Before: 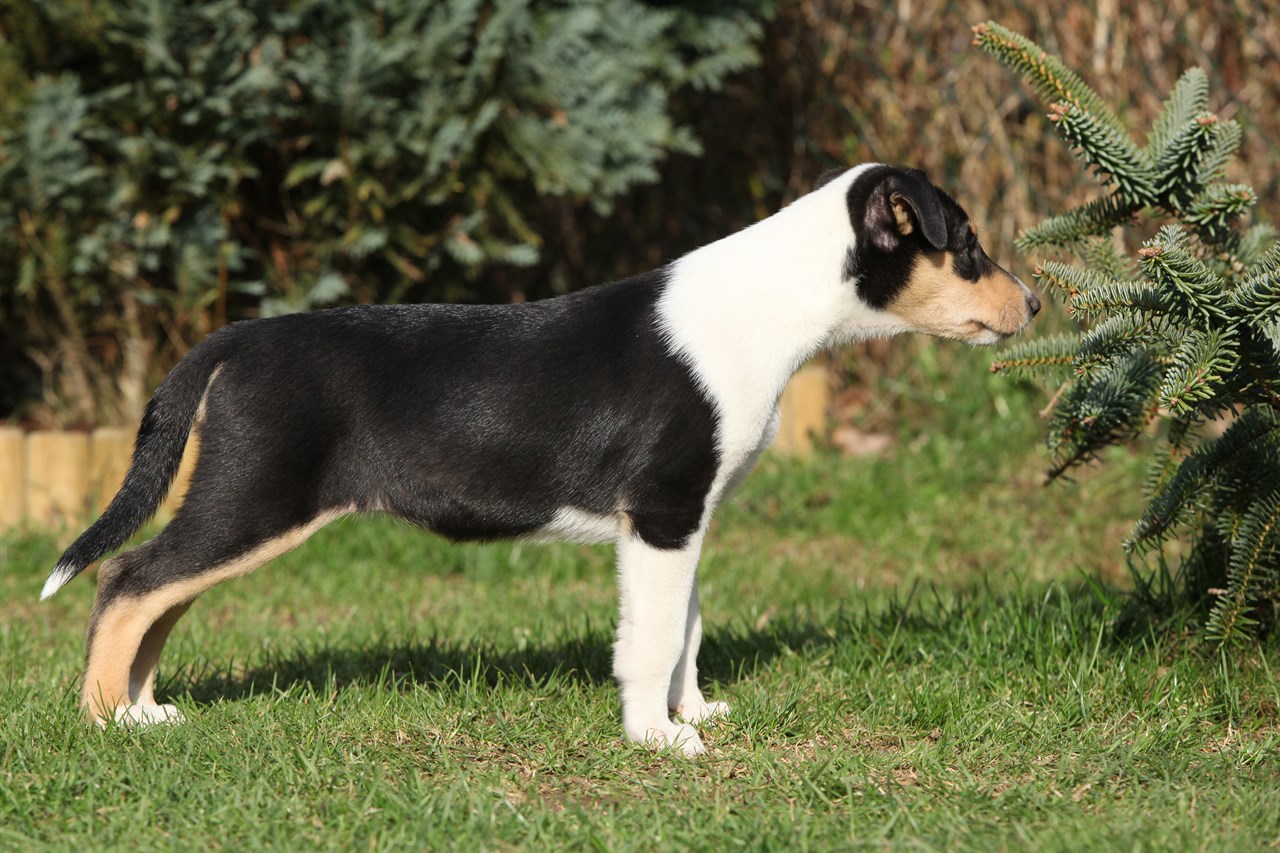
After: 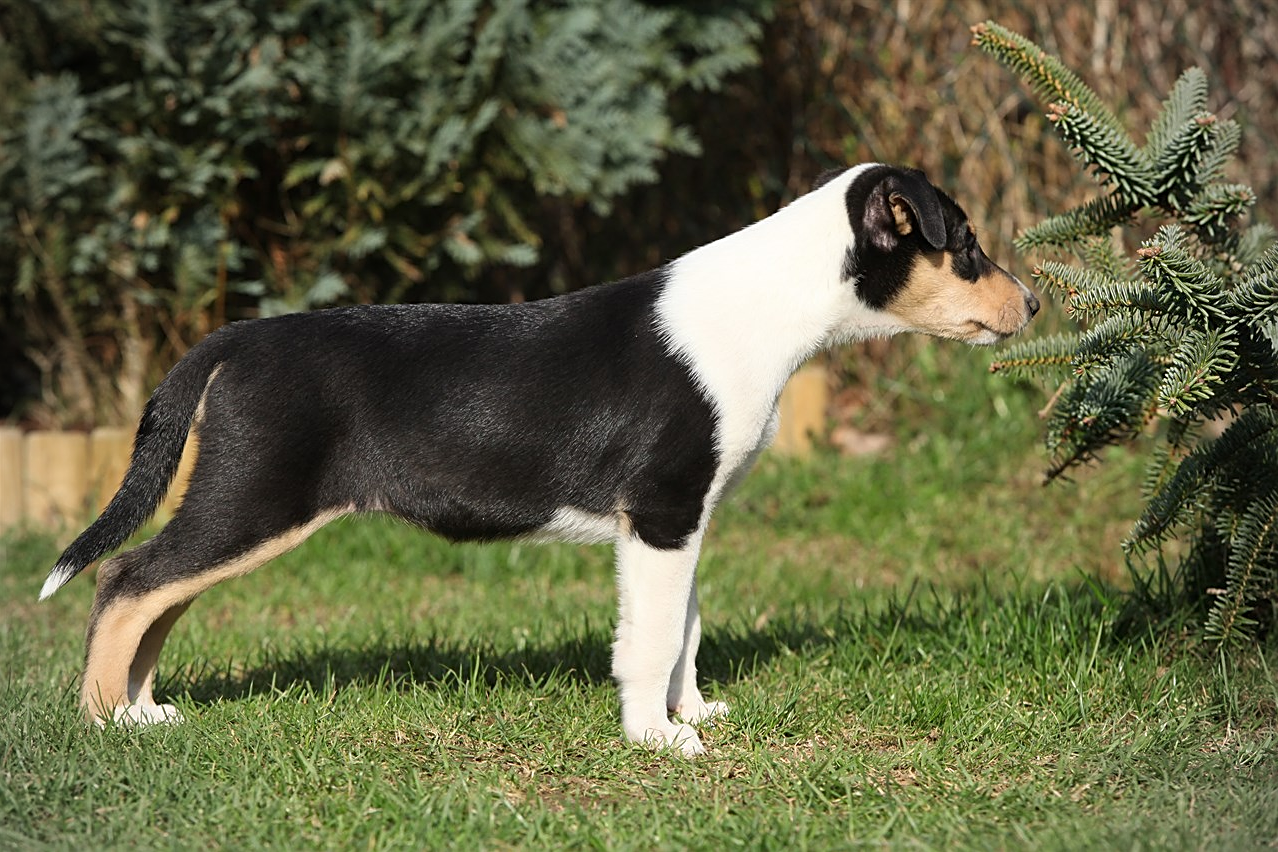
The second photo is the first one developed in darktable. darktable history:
vignetting: brightness -0.343
sharpen: on, module defaults
crop: left 0.128%
tone equalizer: on, module defaults
